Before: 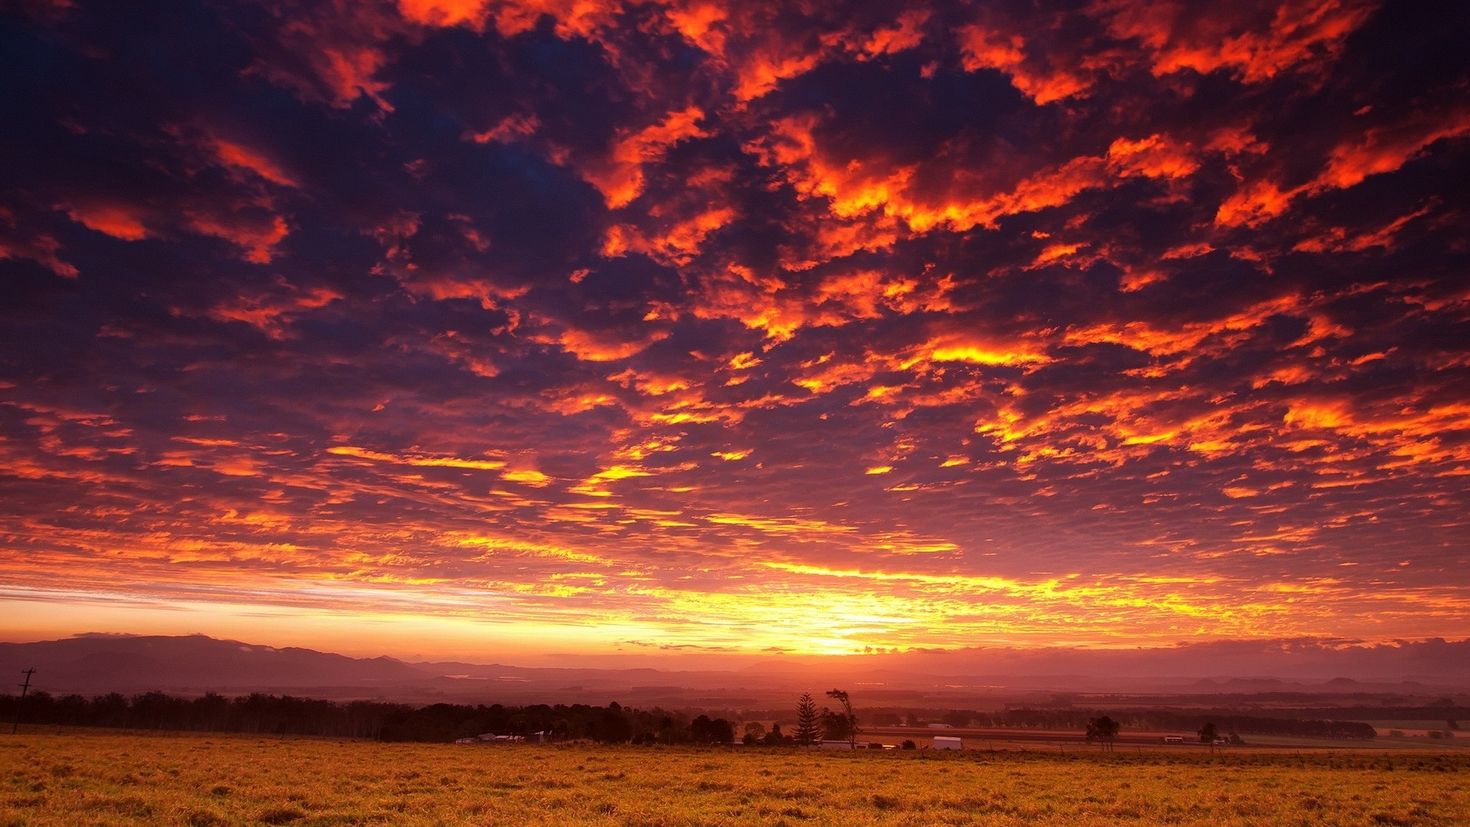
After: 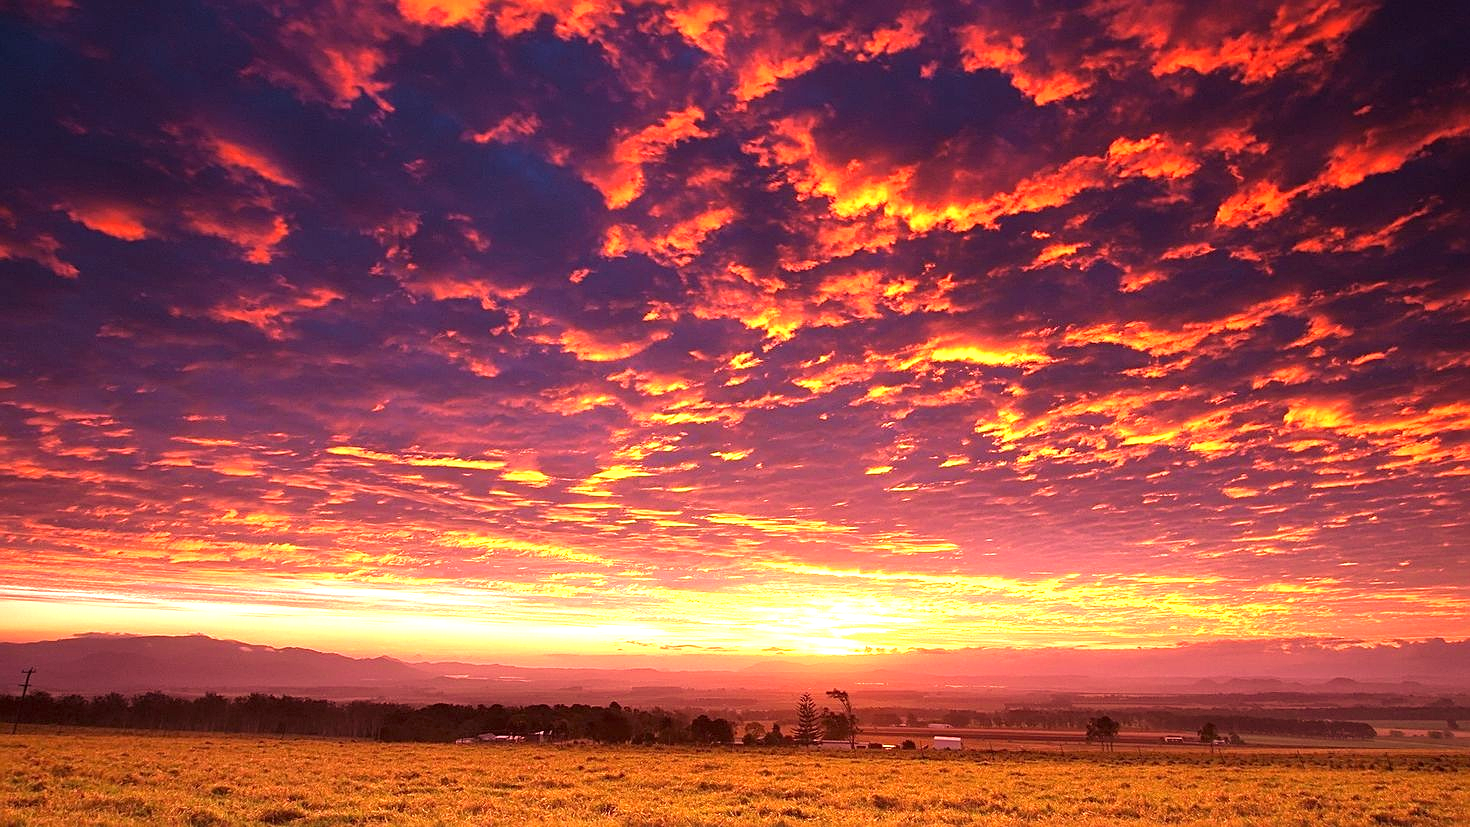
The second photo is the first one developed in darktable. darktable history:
sharpen: on, module defaults
exposure: black level correction 0, exposure 1.097 EV, compensate highlight preservation false
velvia: strength 29.26%
